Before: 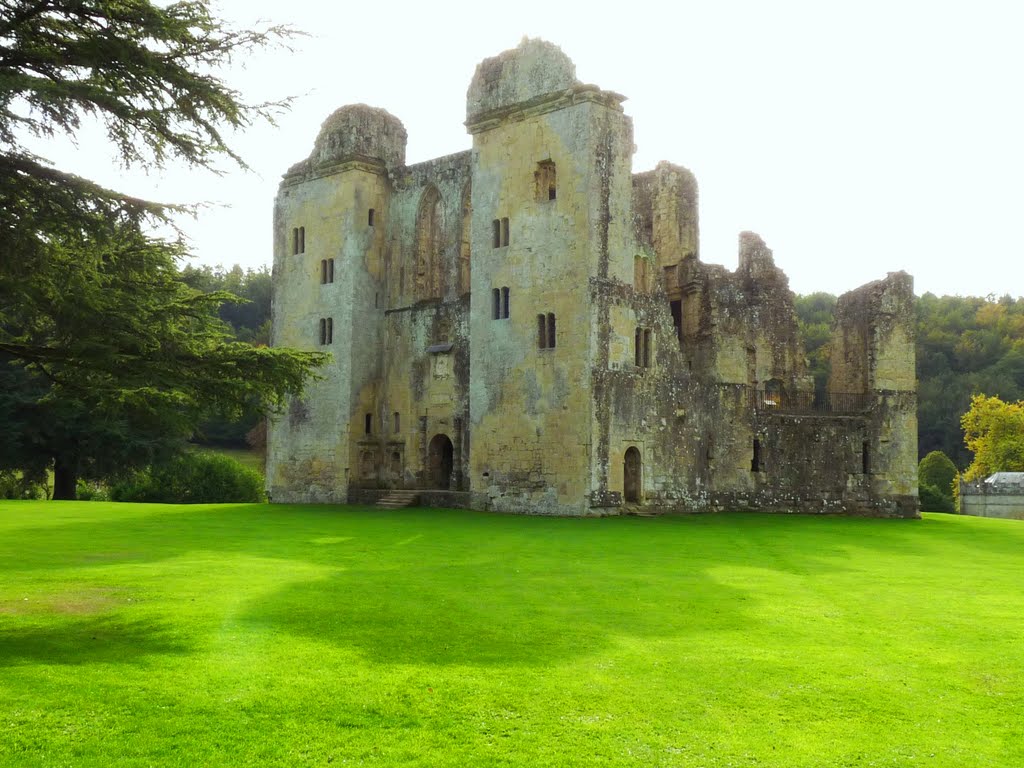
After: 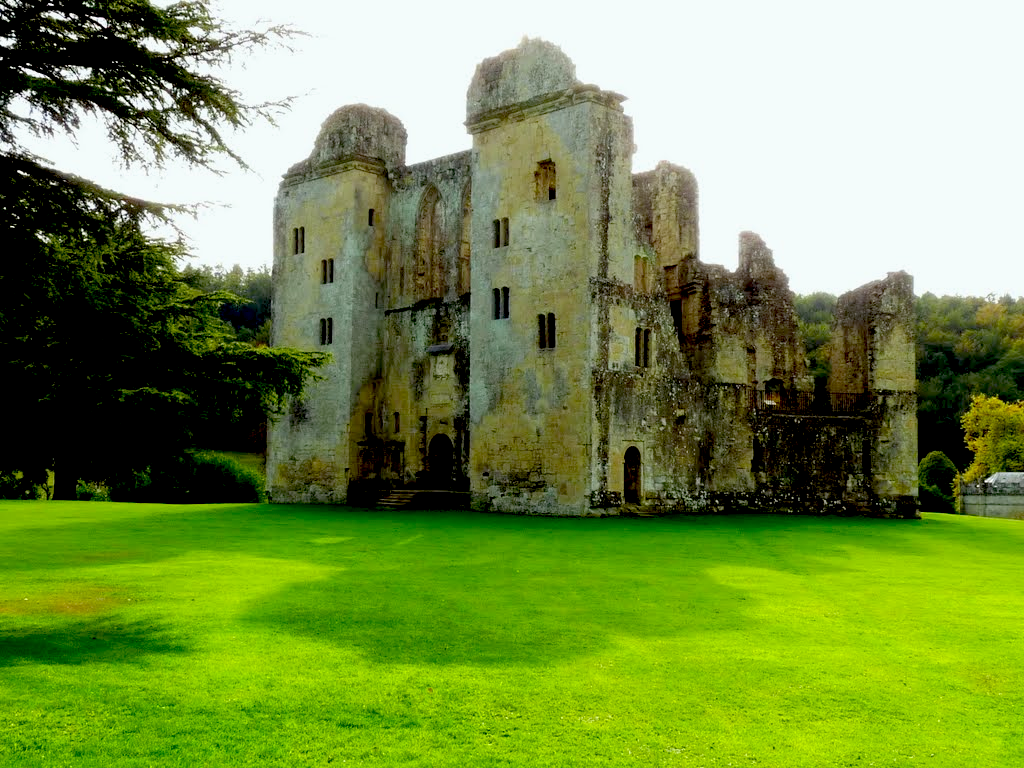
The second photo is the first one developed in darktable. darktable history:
exposure: black level correction 0.054, exposure -0.037 EV, compensate exposure bias true, compensate highlight preservation false
